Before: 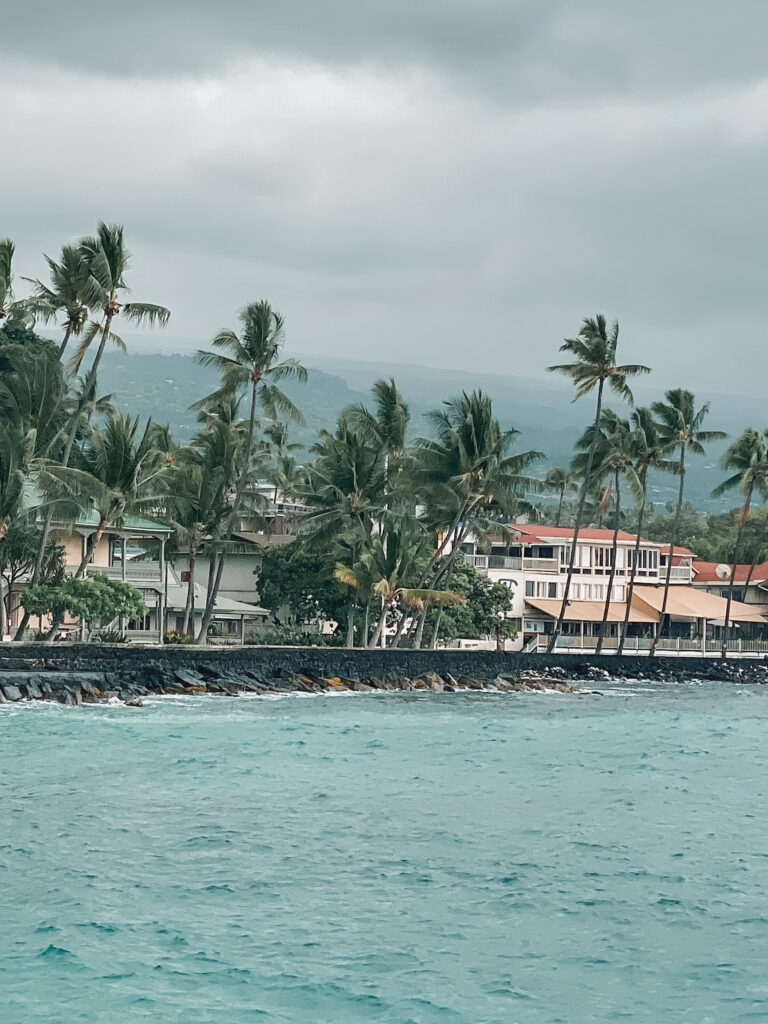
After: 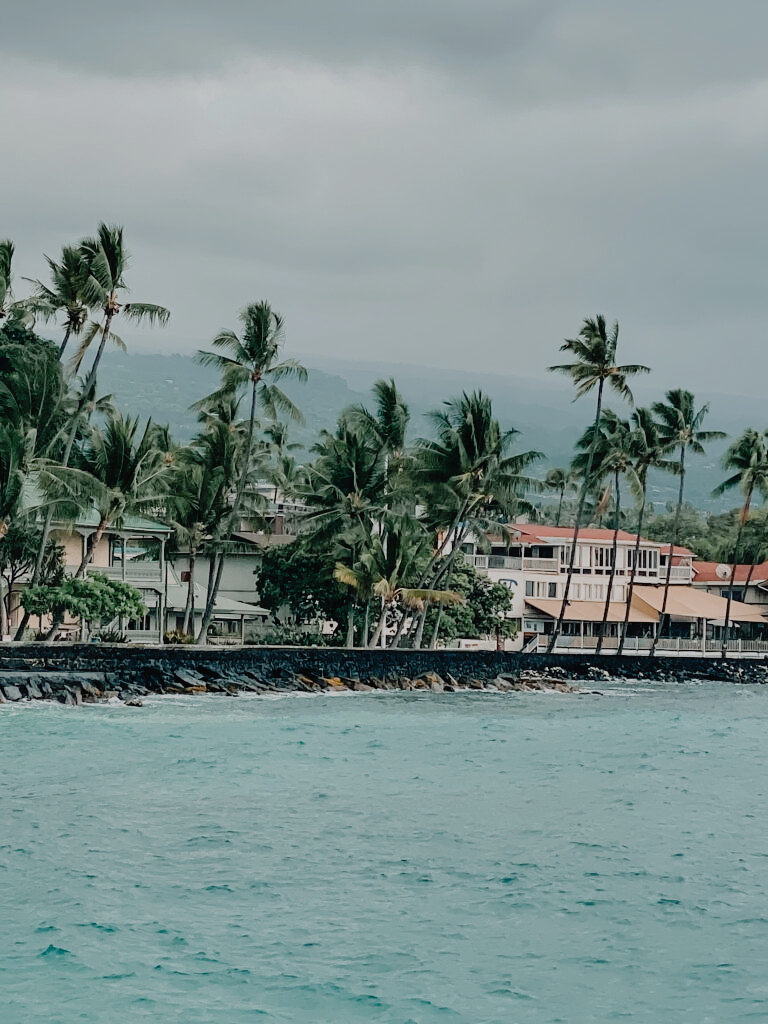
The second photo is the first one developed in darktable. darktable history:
filmic rgb: black relative exposure -7.65 EV, white relative exposure 4.56 EV, threshold 2.94 EV, hardness 3.61, color science v6 (2022), enable highlight reconstruction true
tone curve: curves: ch0 [(0, 0.013) (0.181, 0.074) (0.337, 0.304) (0.498, 0.485) (0.78, 0.742) (0.993, 0.954)]; ch1 [(0, 0) (0.294, 0.184) (0.359, 0.34) (0.362, 0.35) (0.43, 0.41) (0.469, 0.463) (0.495, 0.502) (0.54, 0.563) (0.612, 0.641) (1, 1)]; ch2 [(0, 0) (0.44, 0.437) (0.495, 0.502) (0.524, 0.534) (0.557, 0.56) (0.634, 0.654) (0.728, 0.722) (1, 1)], preserve colors none
